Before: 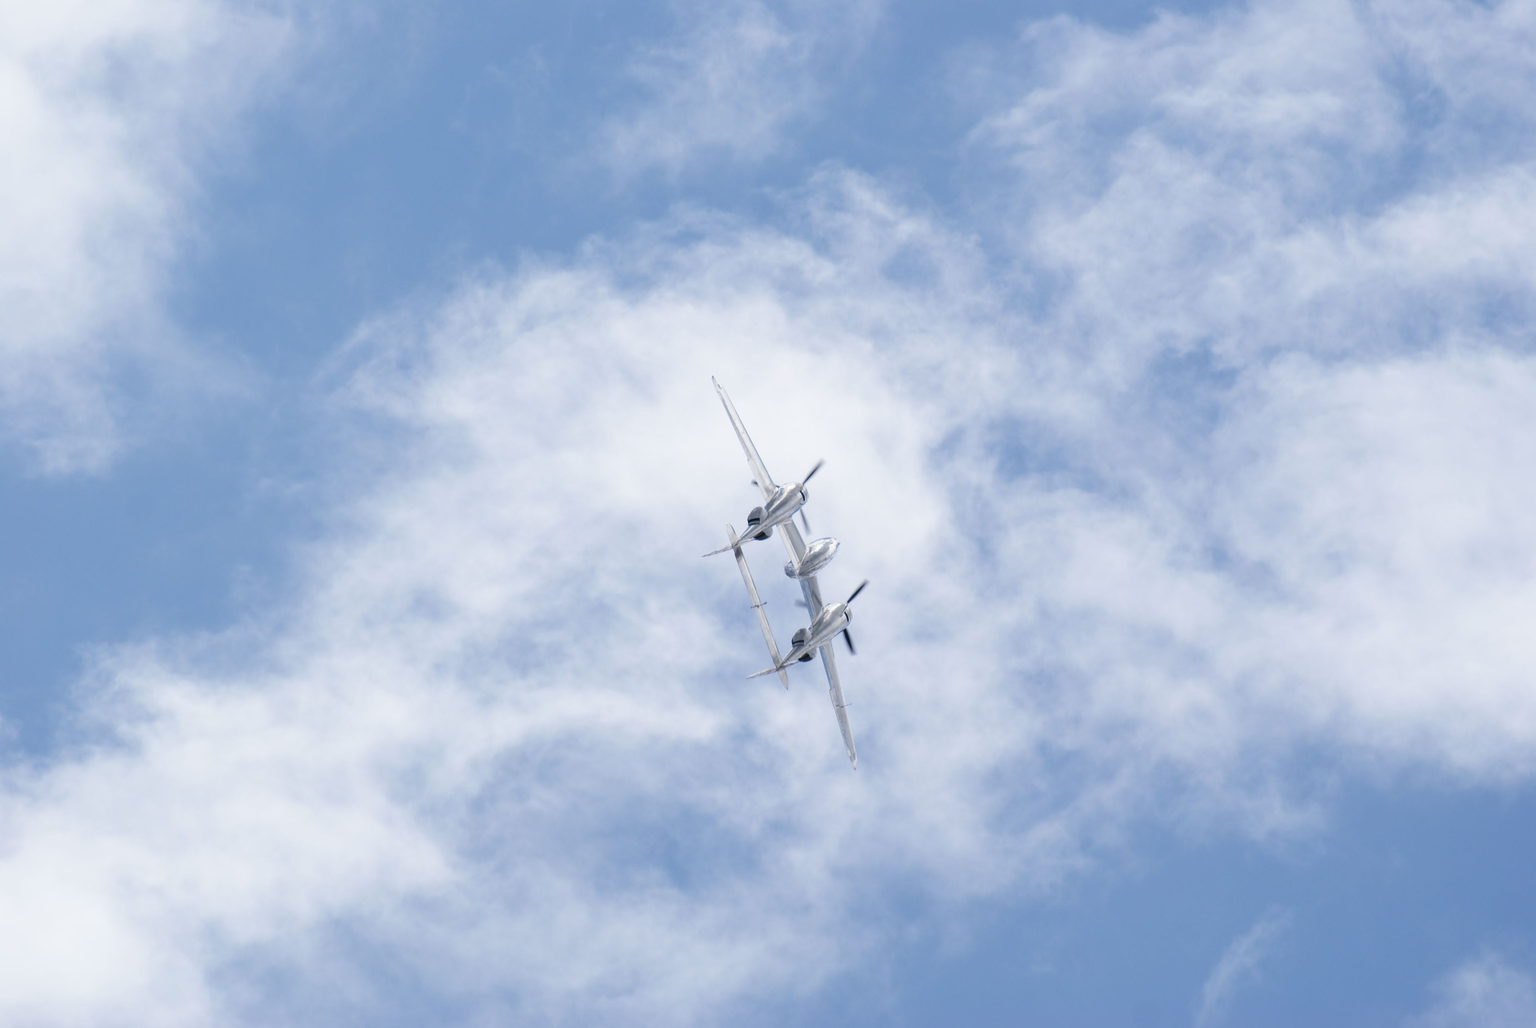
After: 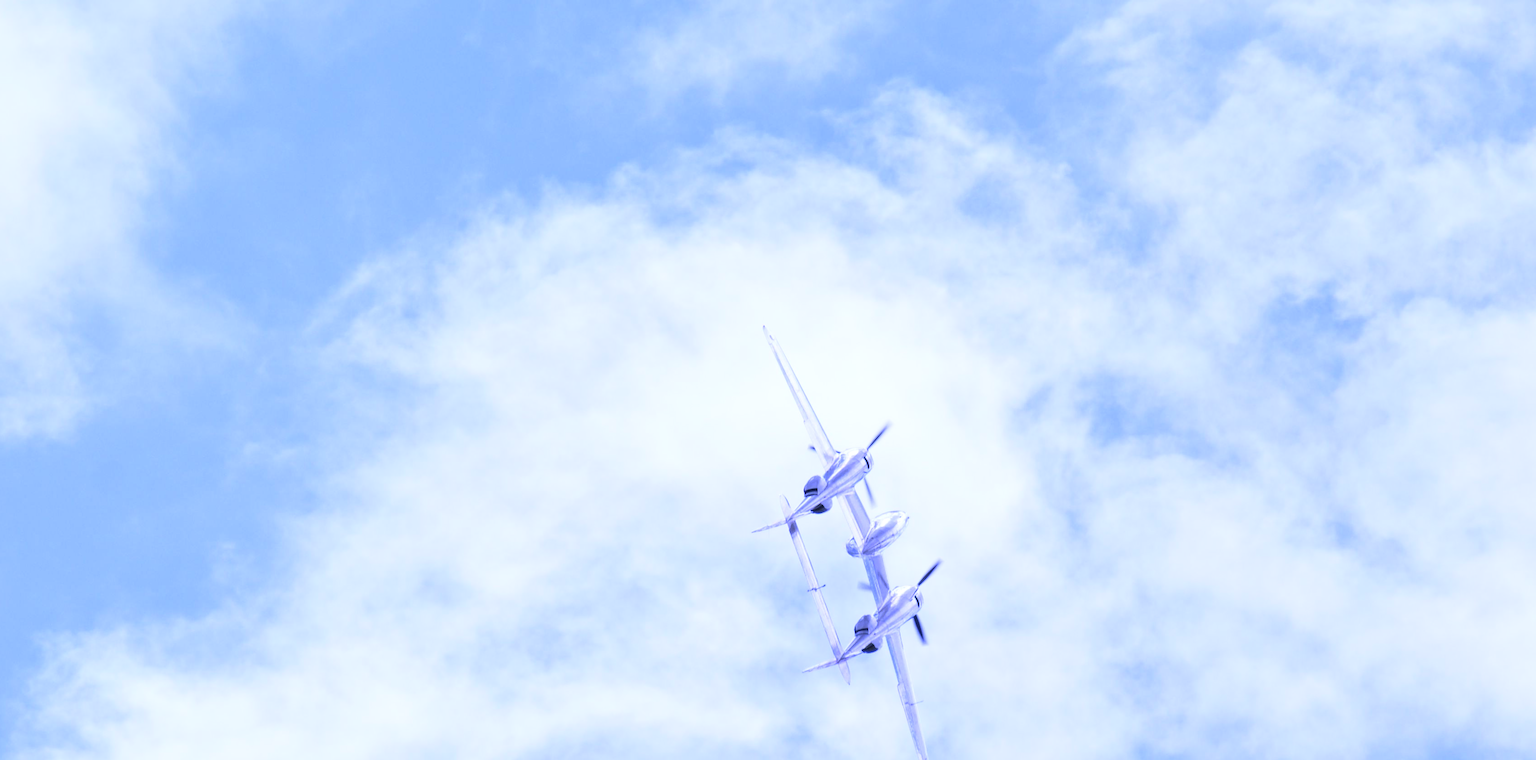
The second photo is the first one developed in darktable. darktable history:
base curve: curves: ch0 [(0, 0) (0.666, 0.806) (1, 1)]
local contrast: mode bilateral grid, contrast 20, coarseness 50, detail 120%, midtone range 0.2
exposure: black level correction 0, exposure 0.3 EV, compensate highlight preservation false
white balance: red 0.98, blue 1.61
crop: left 3.015%, top 8.969%, right 9.647%, bottom 26.457%
